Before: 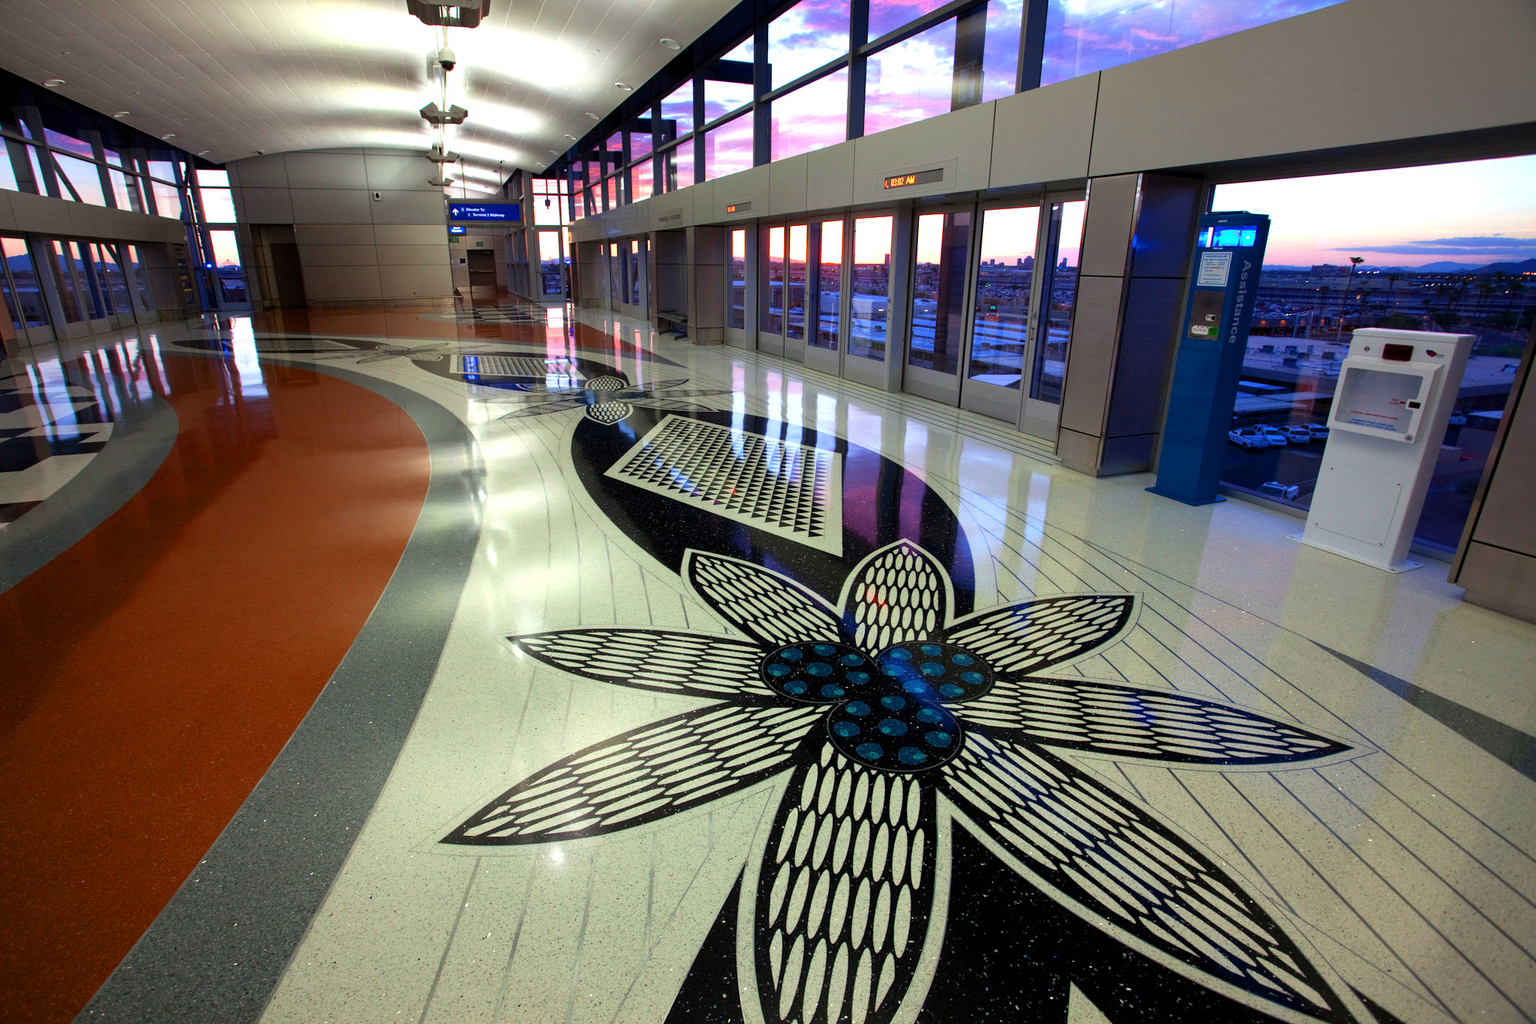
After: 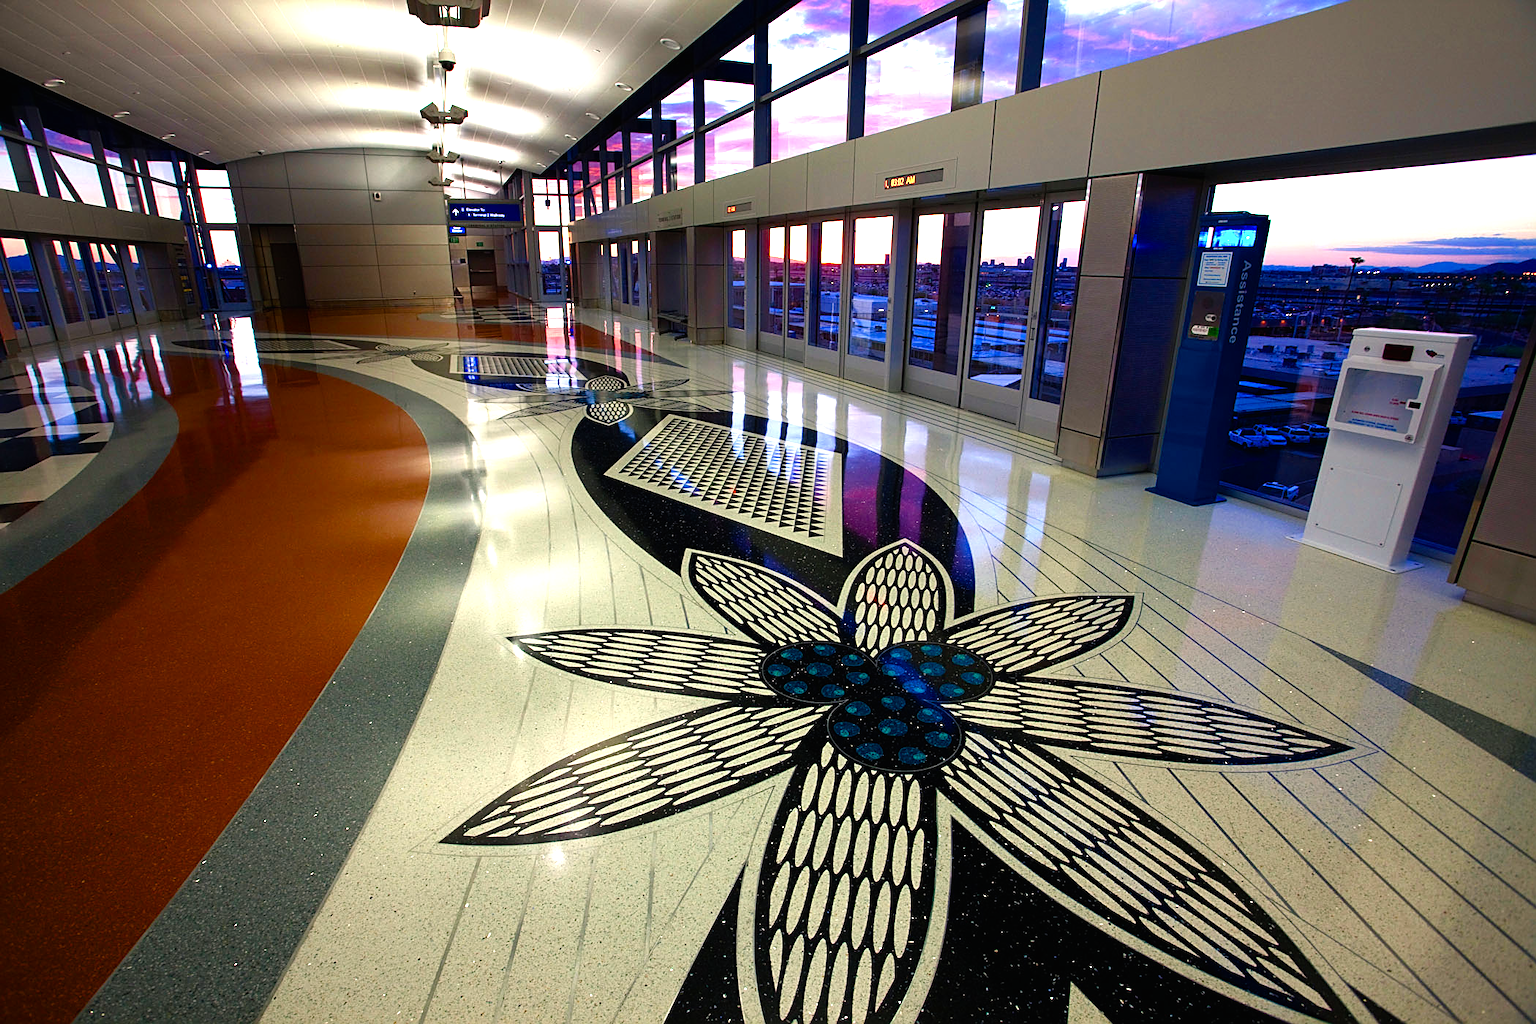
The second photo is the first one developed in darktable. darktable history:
exposure: exposure -0.064 EV, compensate highlight preservation false
color balance rgb: shadows lift › chroma 1%, shadows lift › hue 217.2°, power › hue 310.8°, highlights gain › chroma 2%, highlights gain › hue 44.4°, global offset › luminance 0.25%, global offset › hue 171.6°, perceptual saturation grading › global saturation 14.09%, perceptual saturation grading › highlights -30%, perceptual saturation grading › shadows 50.67%, global vibrance 25%, contrast 20%
sharpen: on, module defaults
